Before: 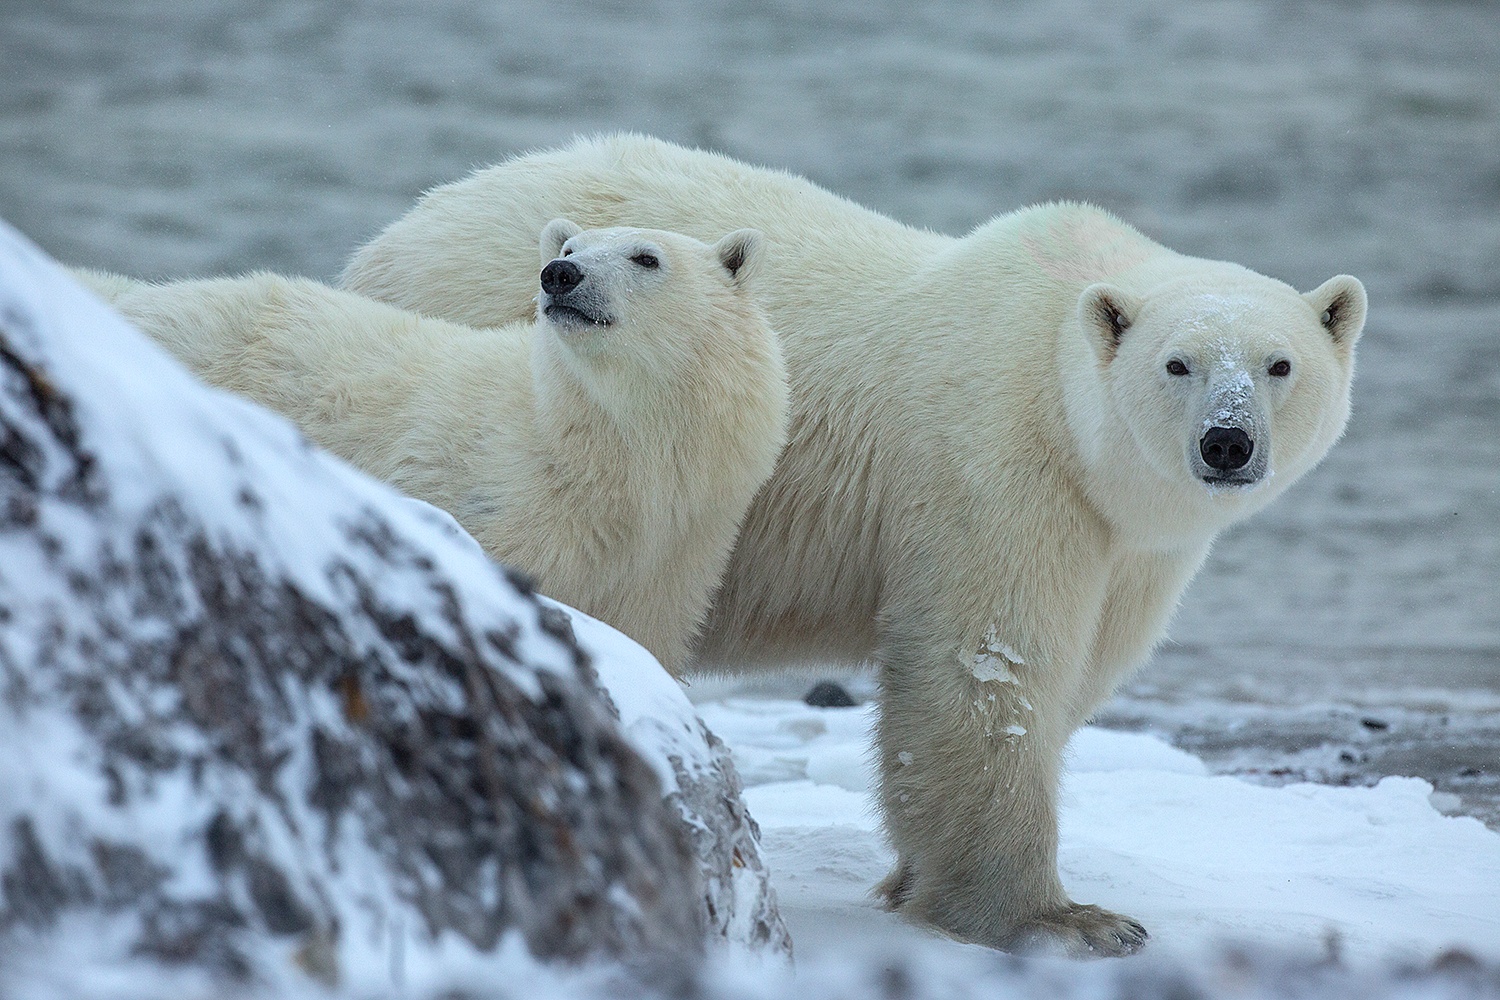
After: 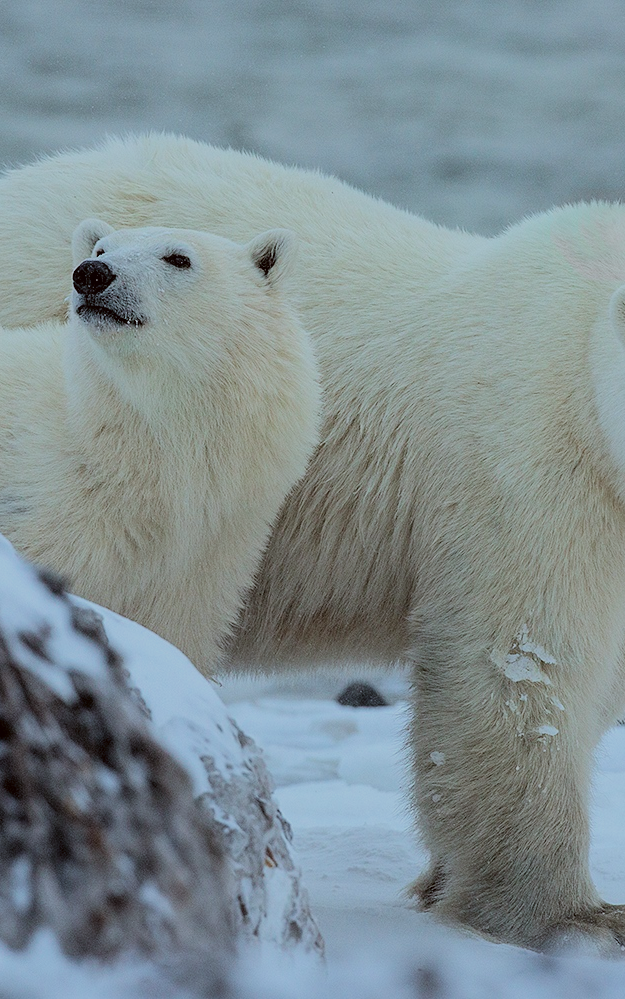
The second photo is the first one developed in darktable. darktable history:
crop: left 31.229%, right 27.105%
color correction: highlights a* -3.28, highlights b* -6.24, shadows a* 3.1, shadows b* 5.19
filmic rgb: black relative exposure -6.15 EV, white relative exposure 6.96 EV, hardness 2.23, color science v6 (2022)
